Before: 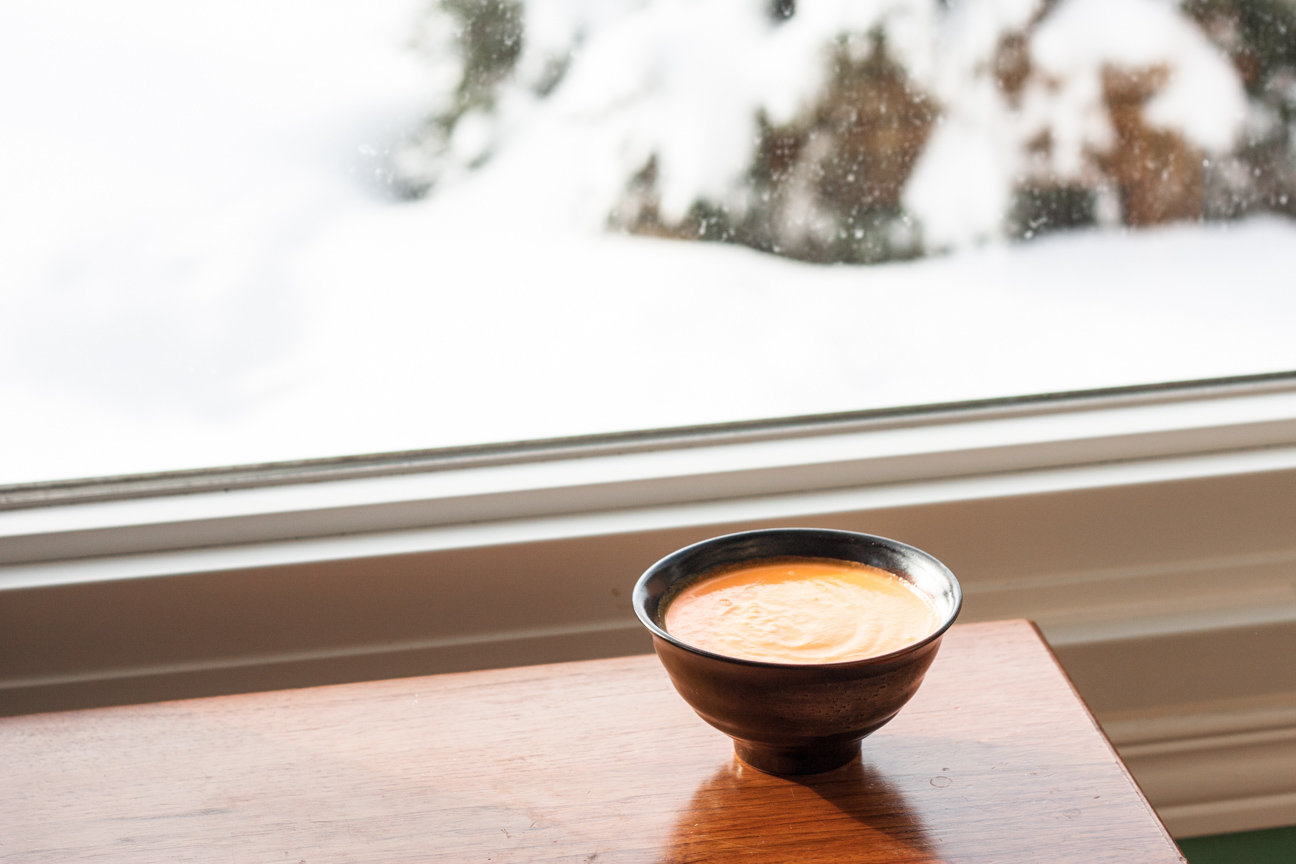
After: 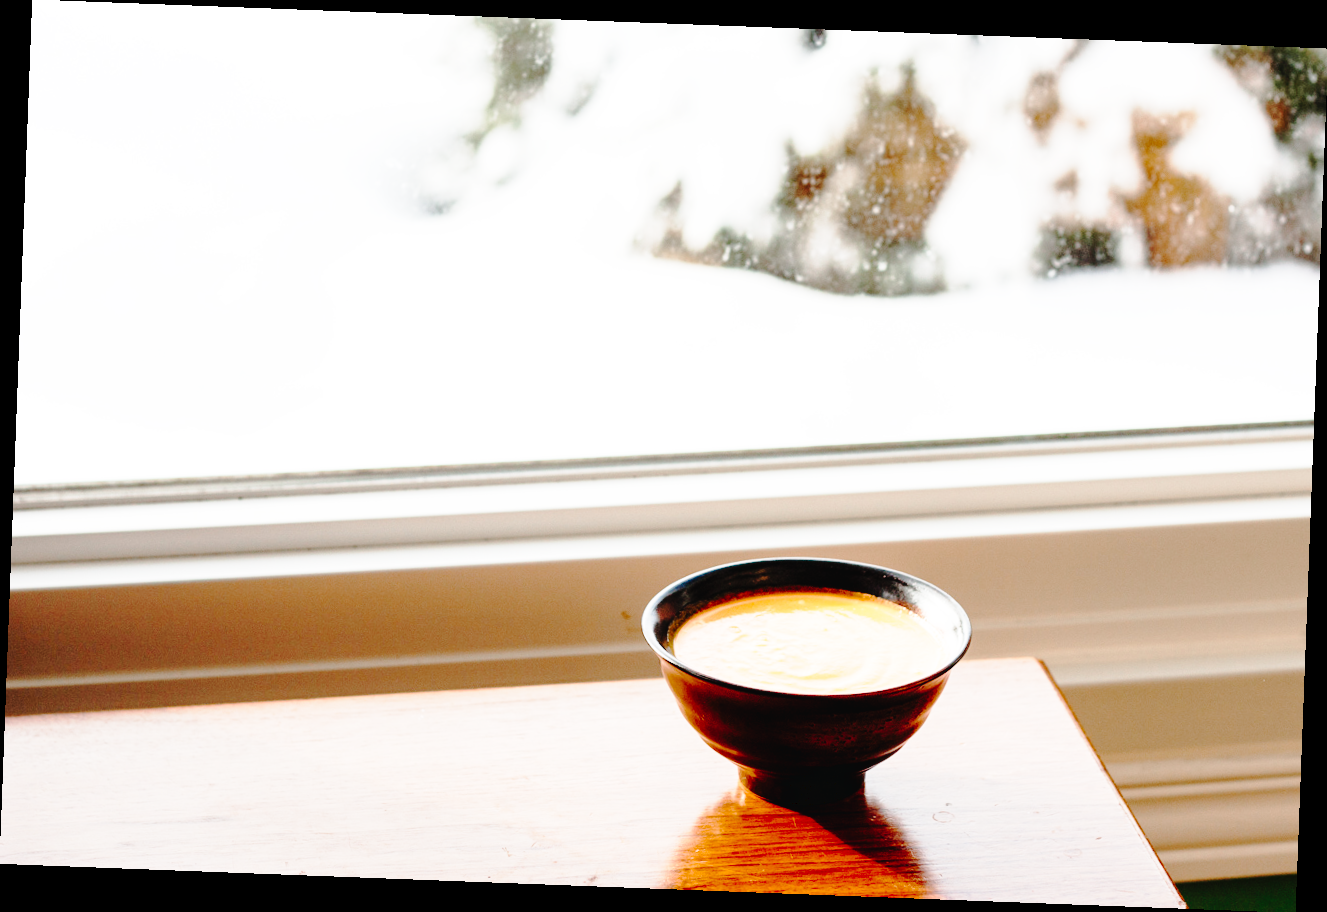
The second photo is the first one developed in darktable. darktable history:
tone curve: curves: ch0 [(0, 0) (0.003, 0.026) (0.011, 0.025) (0.025, 0.022) (0.044, 0.022) (0.069, 0.028) (0.1, 0.041) (0.136, 0.062) (0.177, 0.103) (0.224, 0.167) (0.277, 0.242) (0.335, 0.343) (0.399, 0.452) (0.468, 0.539) (0.543, 0.614) (0.623, 0.683) (0.709, 0.749) (0.801, 0.827) (0.898, 0.918) (1, 1)], preserve colors none
rotate and perspective: rotation 2.17°, automatic cropping off
base curve: curves: ch0 [(0, 0) (0.04, 0.03) (0.133, 0.232) (0.448, 0.748) (0.843, 0.968) (1, 1)], preserve colors none
